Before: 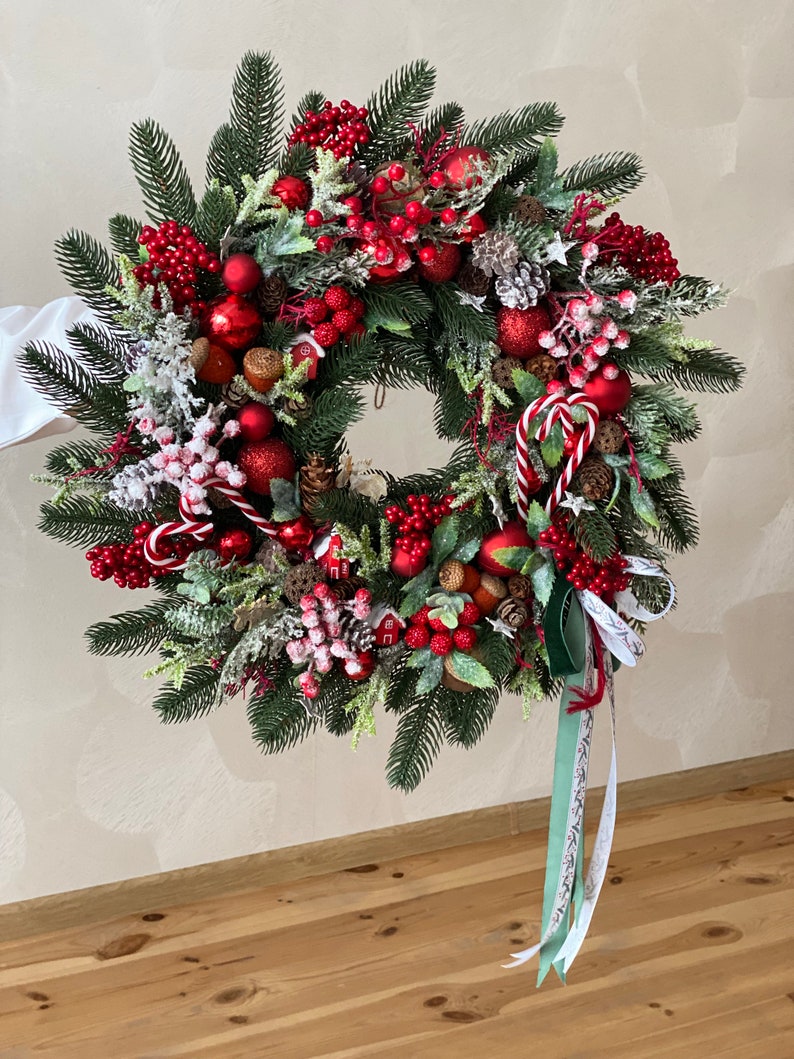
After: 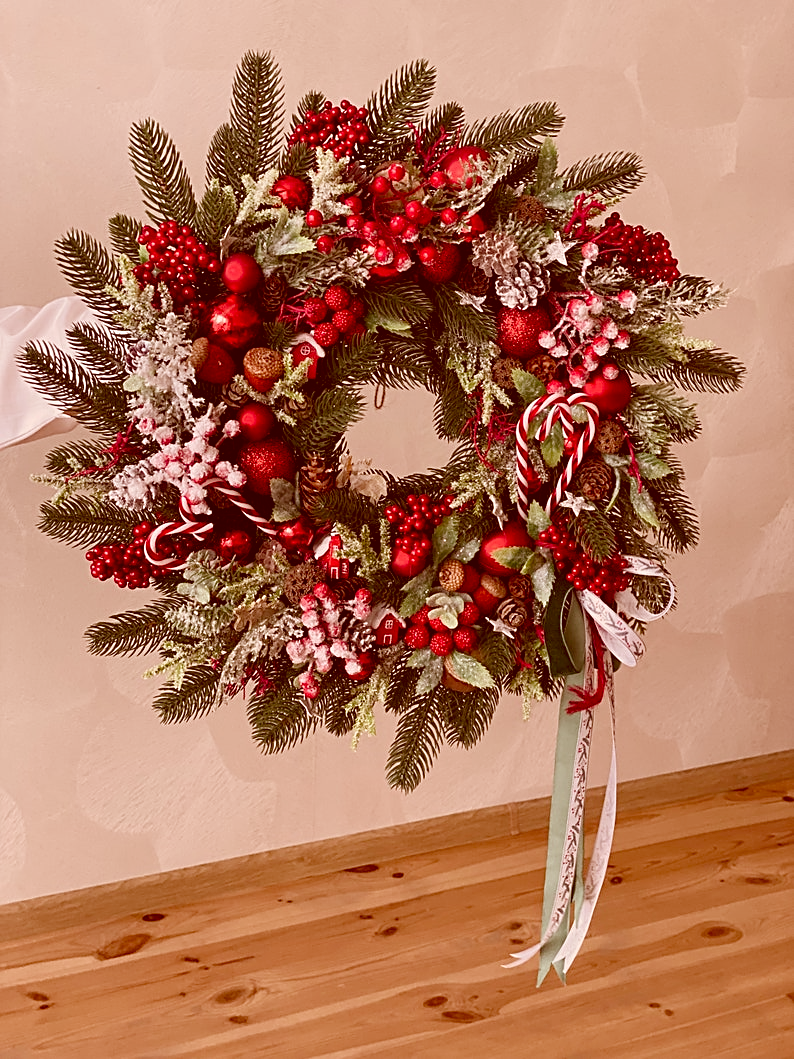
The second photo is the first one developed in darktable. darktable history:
sharpen: on, module defaults
color correction: highlights a* 9.03, highlights b* 8.71, shadows a* 40, shadows b* 40, saturation 0.8
color balance rgb: shadows lift › chroma 1%, shadows lift › hue 113°, highlights gain › chroma 0.2%, highlights gain › hue 333°, perceptual saturation grading › global saturation 20%, perceptual saturation grading › highlights -50%, perceptual saturation grading › shadows 25%, contrast -10%
